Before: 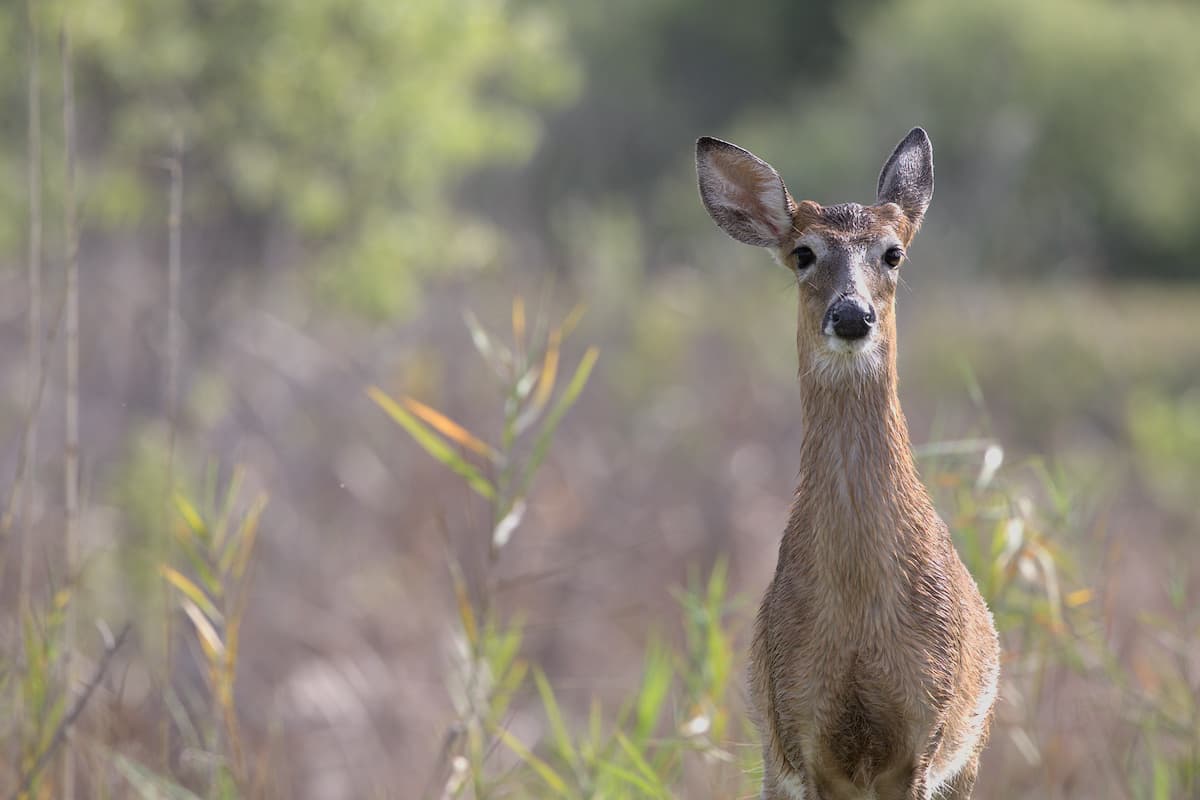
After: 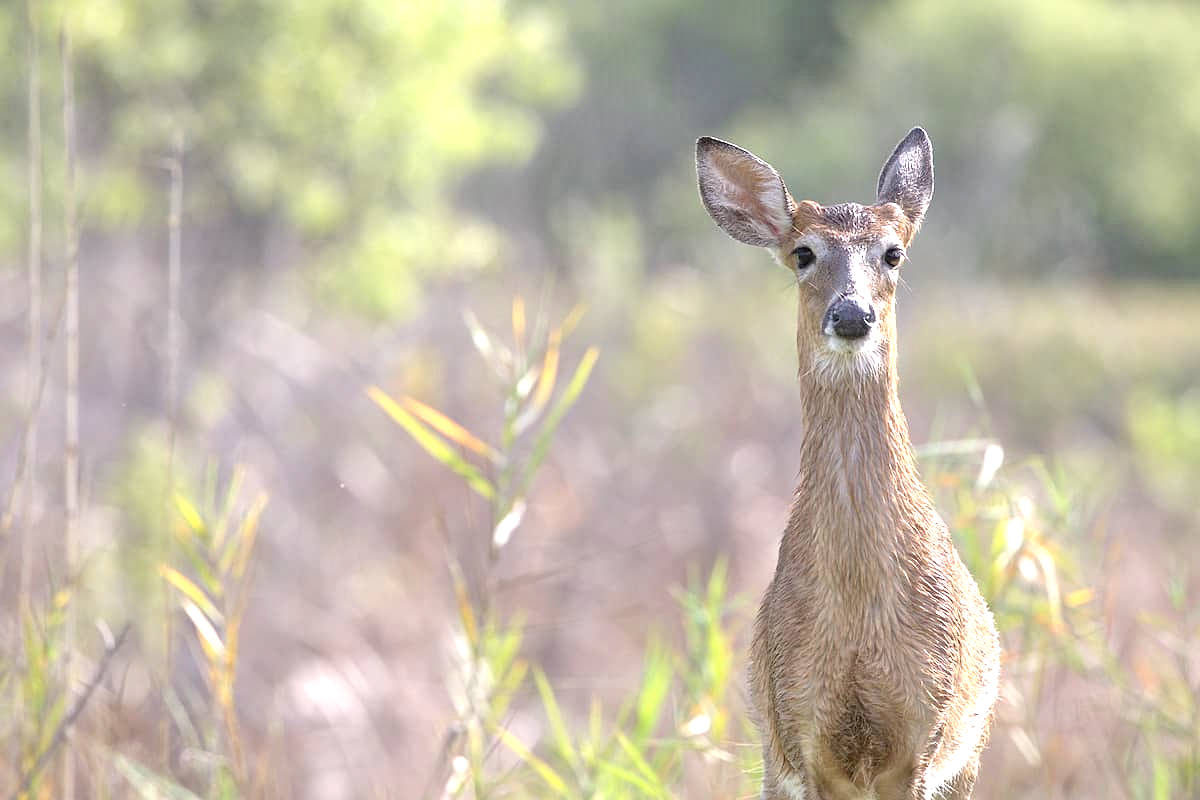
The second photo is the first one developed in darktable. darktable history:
exposure: exposure 2.003 EV, compensate highlight preservation false
sharpen: radius 1.272, amount 0.305, threshold 0
tone equalizer: -8 EV -0.002 EV, -7 EV 0.005 EV, -6 EV -0.008 EV, -5 EV 0.007 EV, -4 EV -0.042 EV, -3 EV -0.233 EV, -2 EV -0.662 EV, -1 EV -0.983 EV, +0 EV -0.969 EV, smoothing diameter 2%, edges refinement/feathering 20, mask exposure compensation -1.57 EV, filter diffusion 5
